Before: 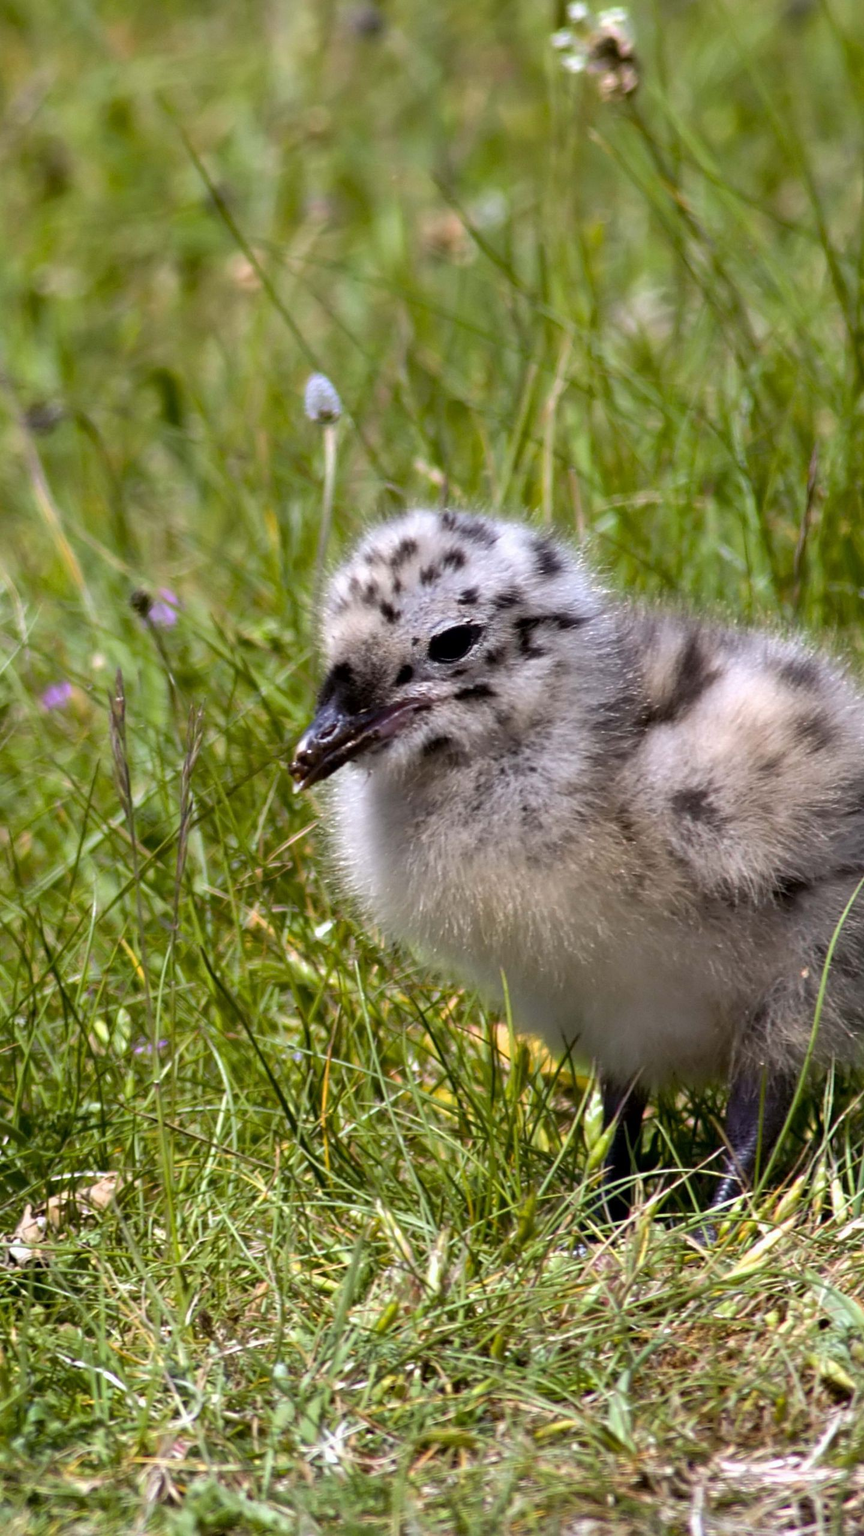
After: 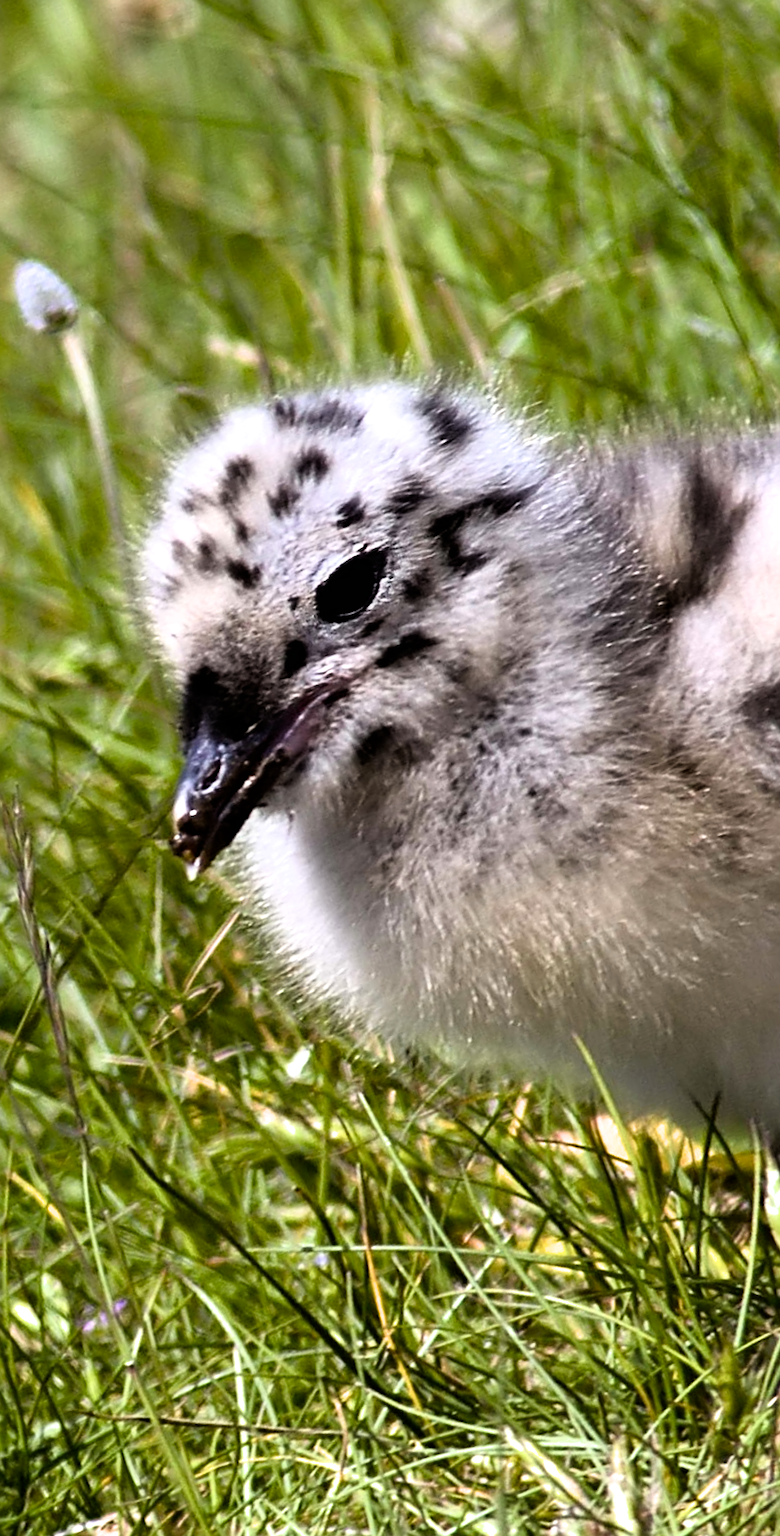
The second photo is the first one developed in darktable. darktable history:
crop and rotate: angle 18.22°, left 6.806%, right 3.872%, bottom 1.153%
contrast brightness saturation: contrast 0.1, brightness 0.027, saturation 0.092
sharpen: on, module defaults
filmic rgb: black relative exposure -7.99 EV, white relative exposure 2.18 EV, hardness 6.95
